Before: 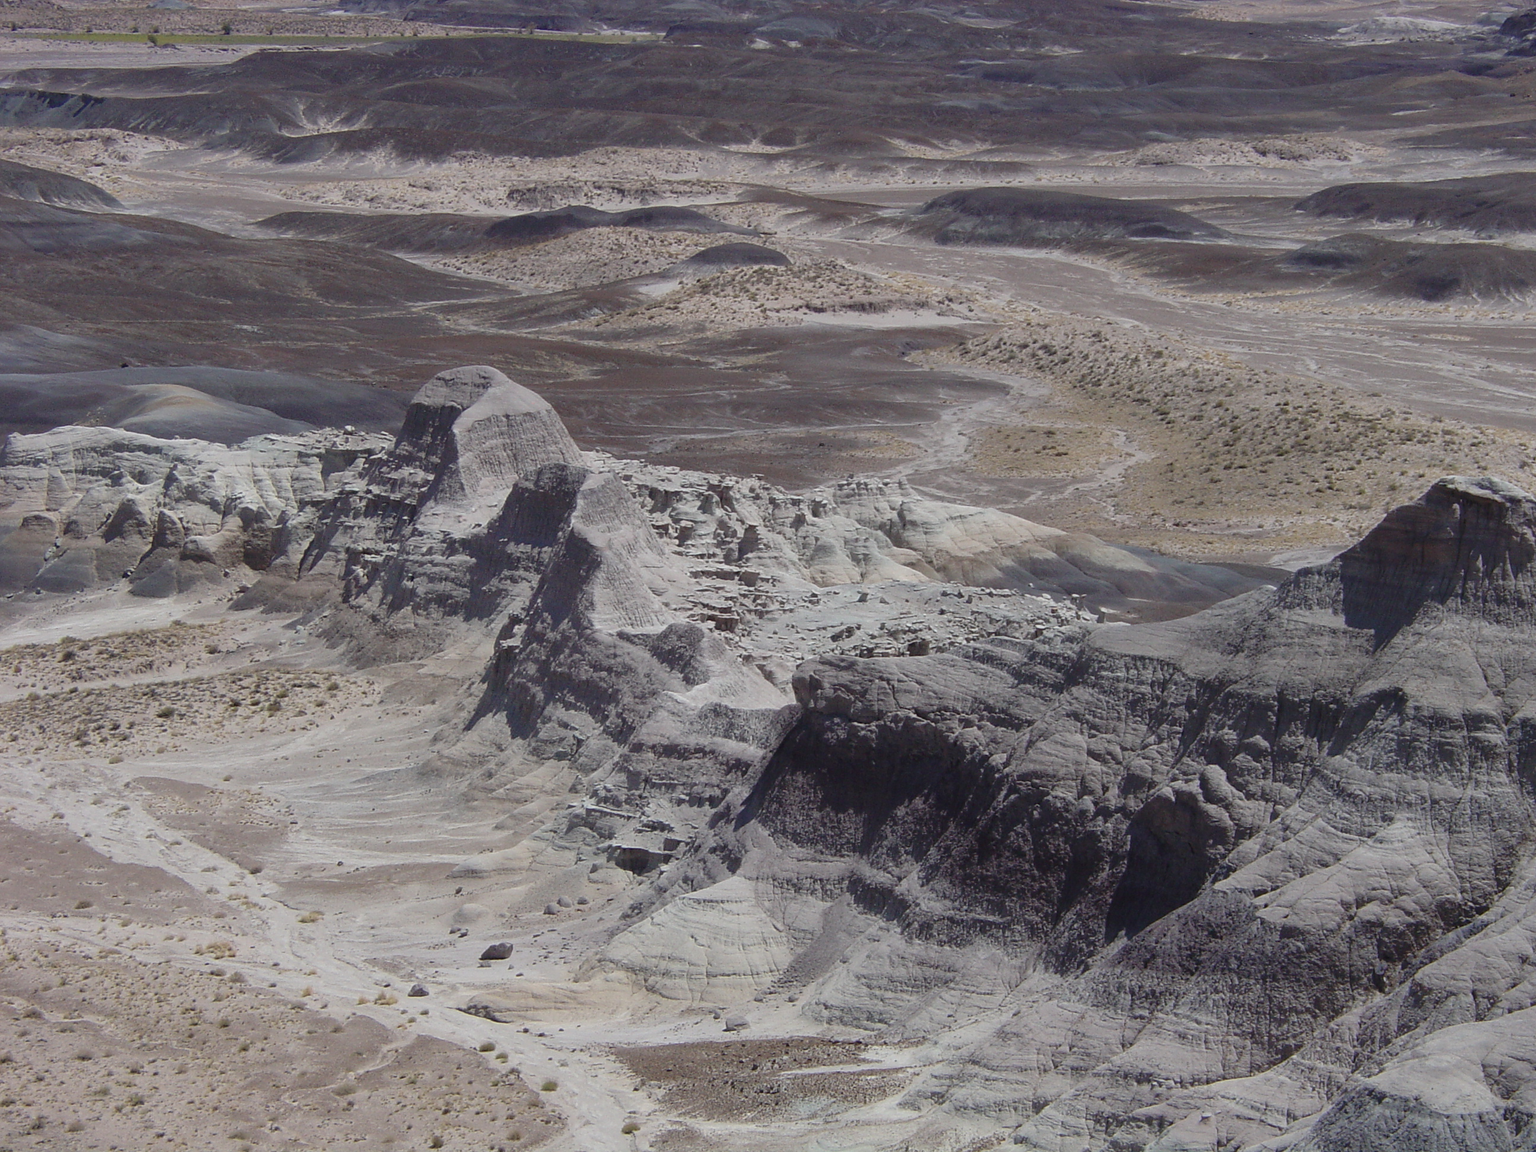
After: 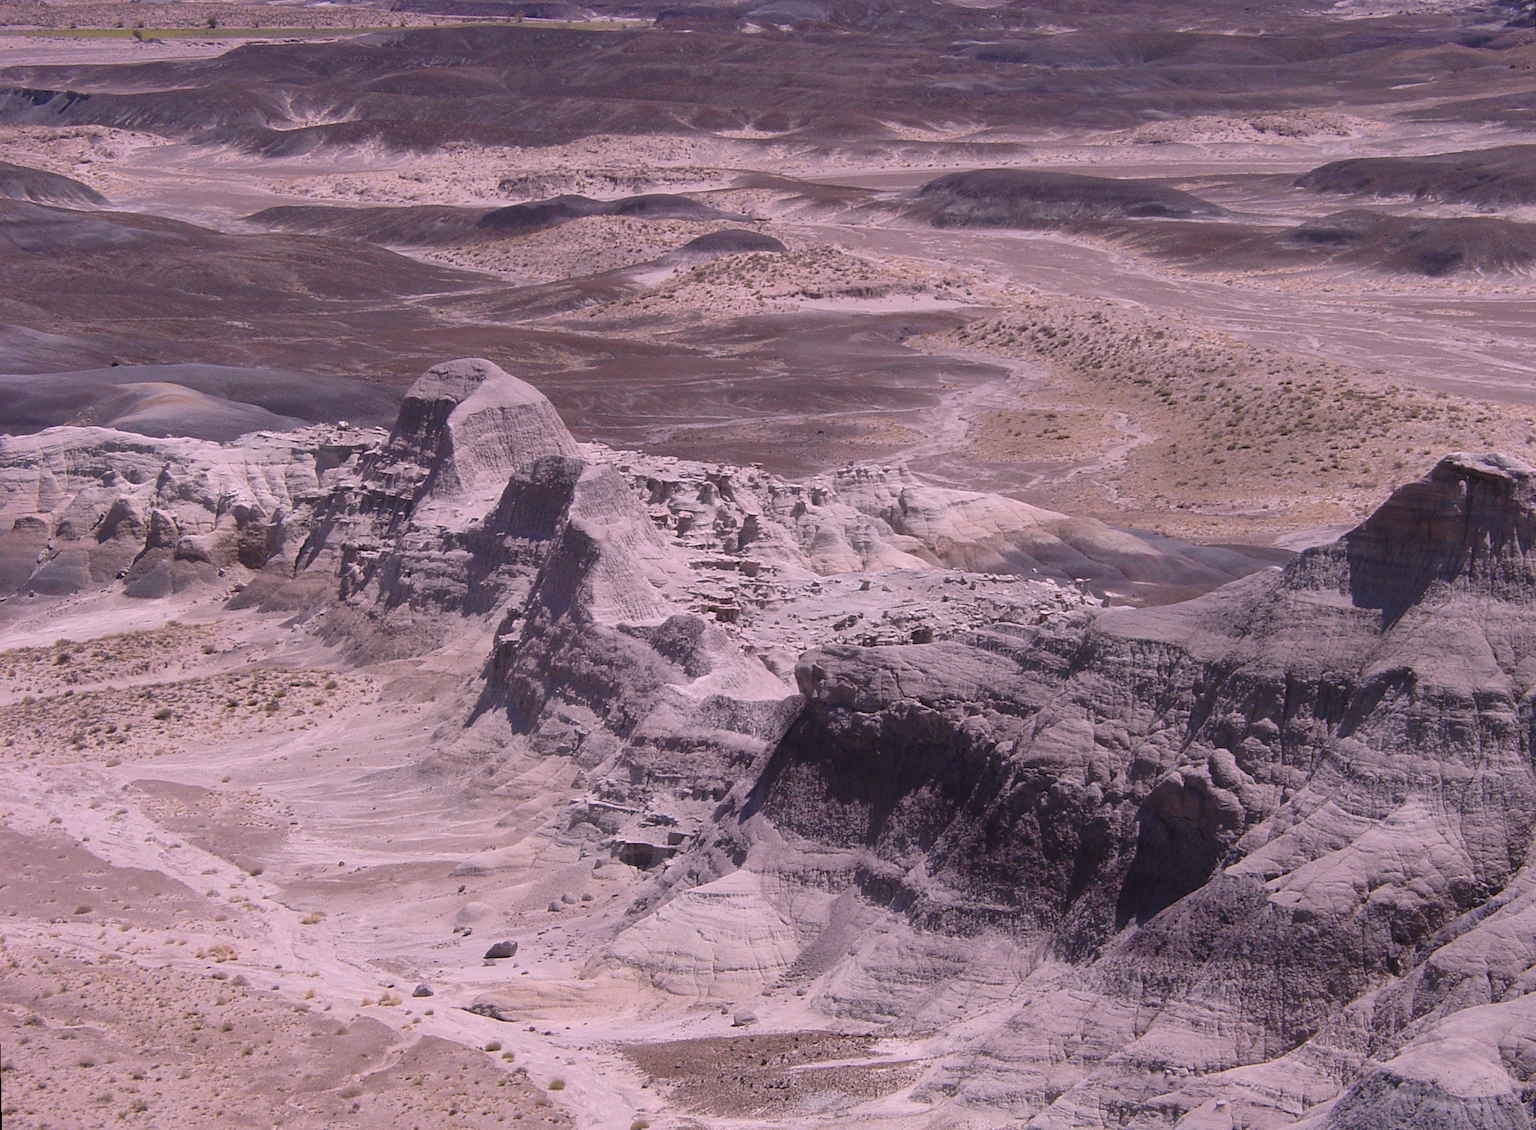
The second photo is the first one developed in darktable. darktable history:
white balance: red 1.188, blue 1.11
rotate and perspective: rotation -1°, crop left 0.011, crop right 0.989, crop top 0.025, crop bottom 0.975
